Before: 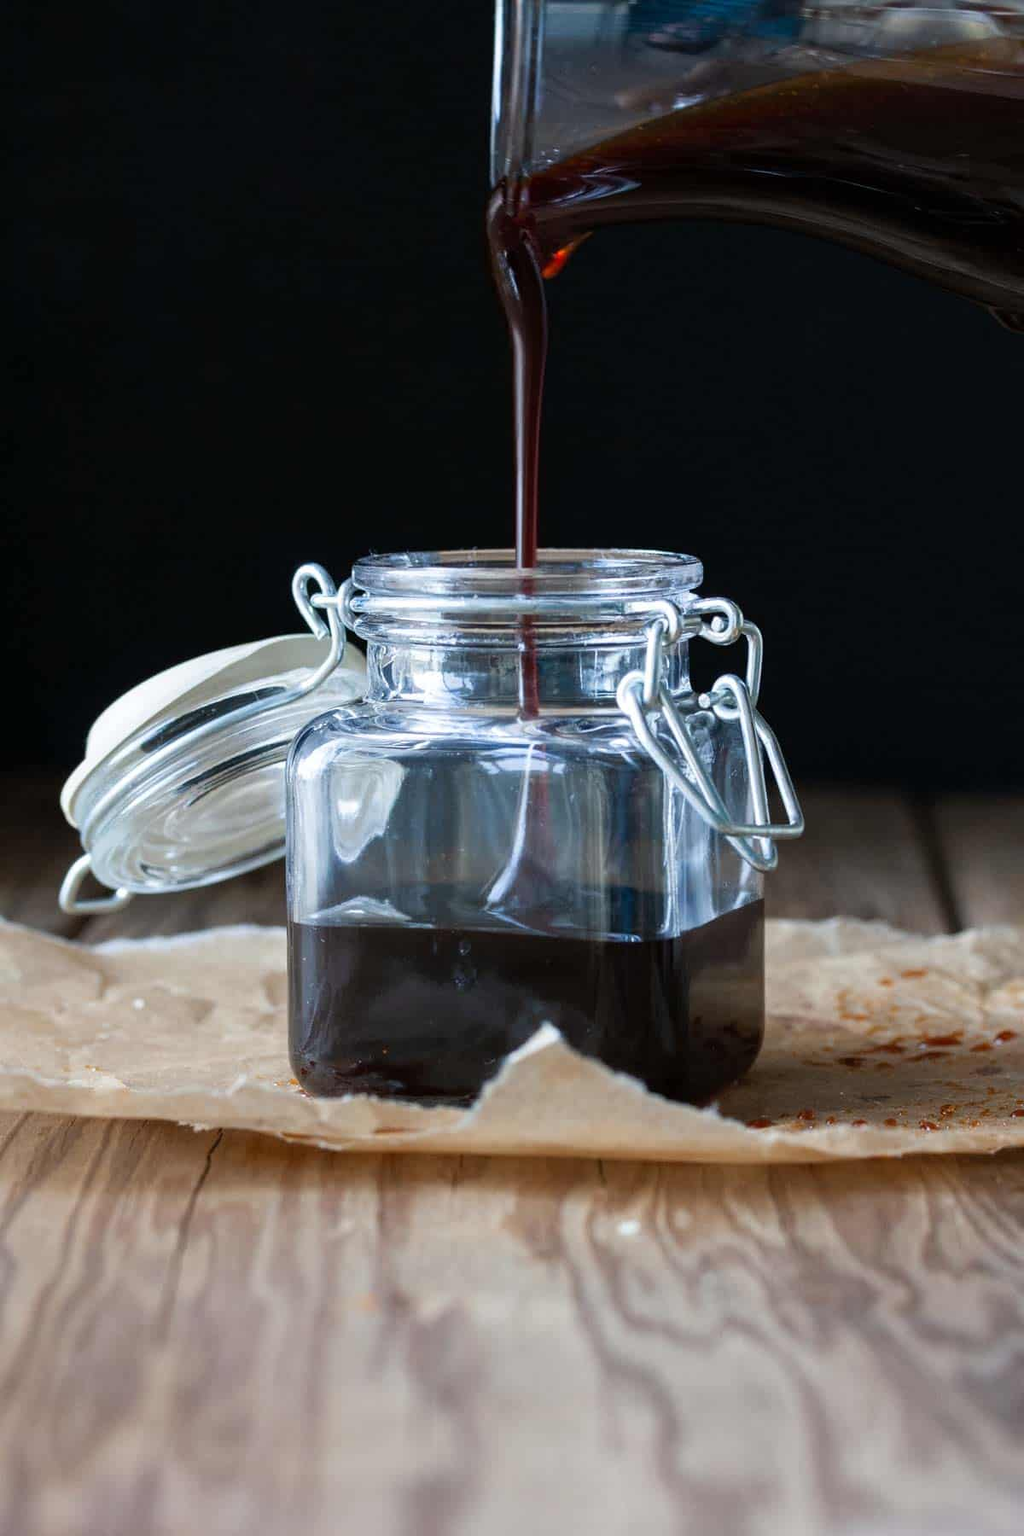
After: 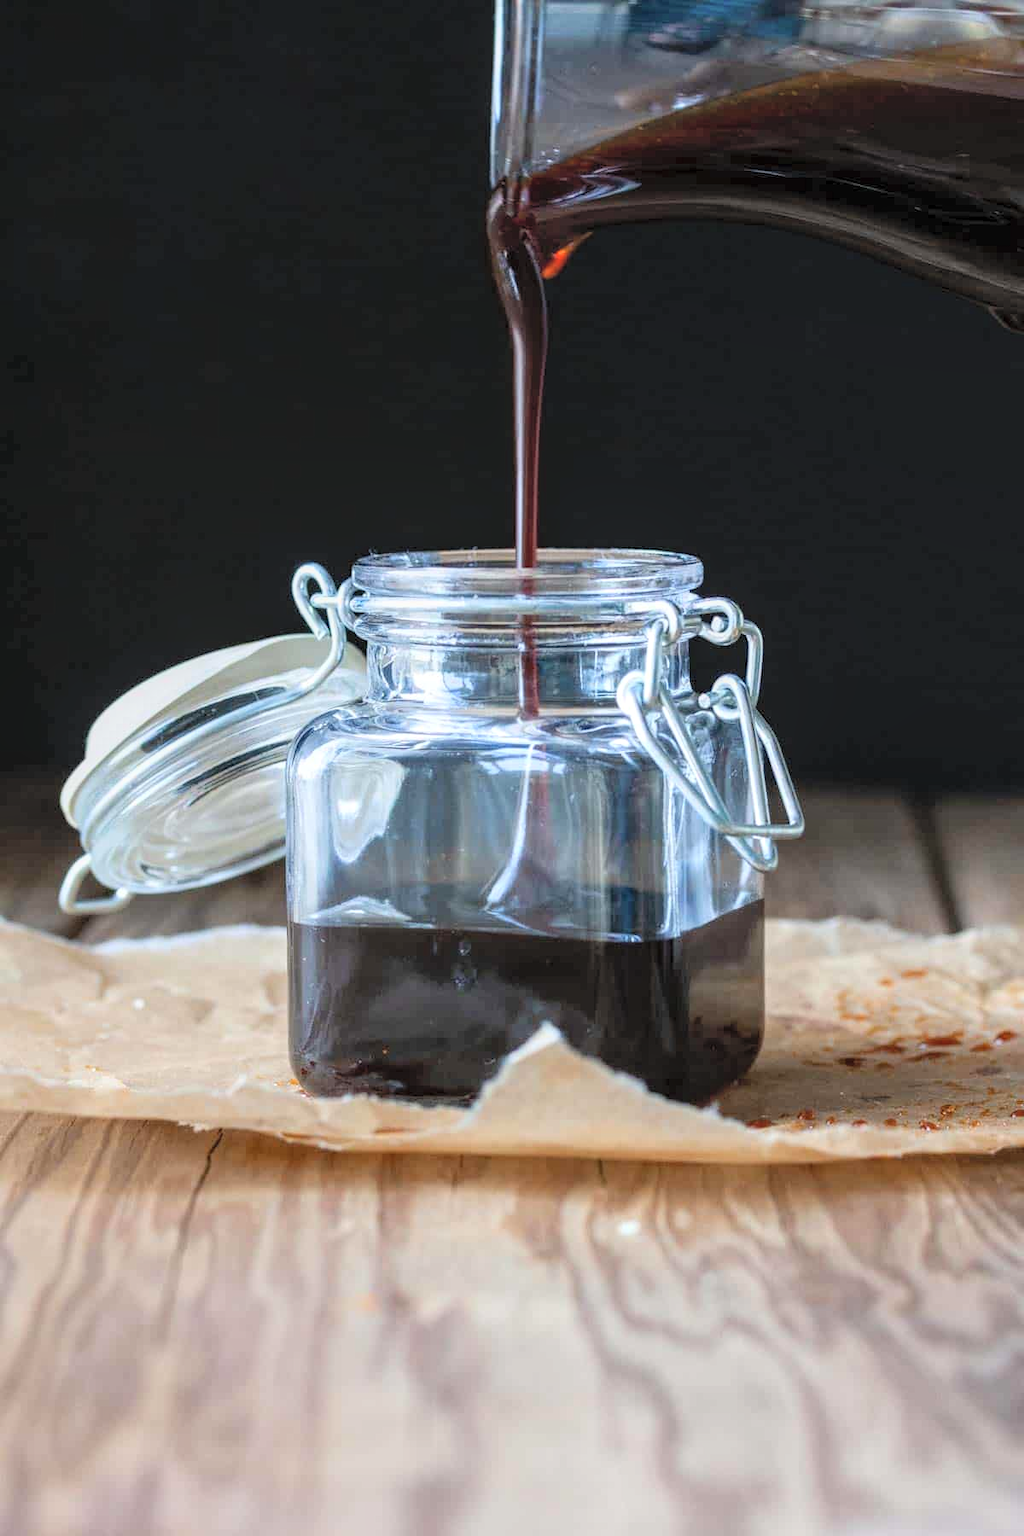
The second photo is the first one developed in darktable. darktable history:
local contrast: on, module defaults
contrast brightness saturation: contrast 0.097, brightness 0.313, saturation 0.144
